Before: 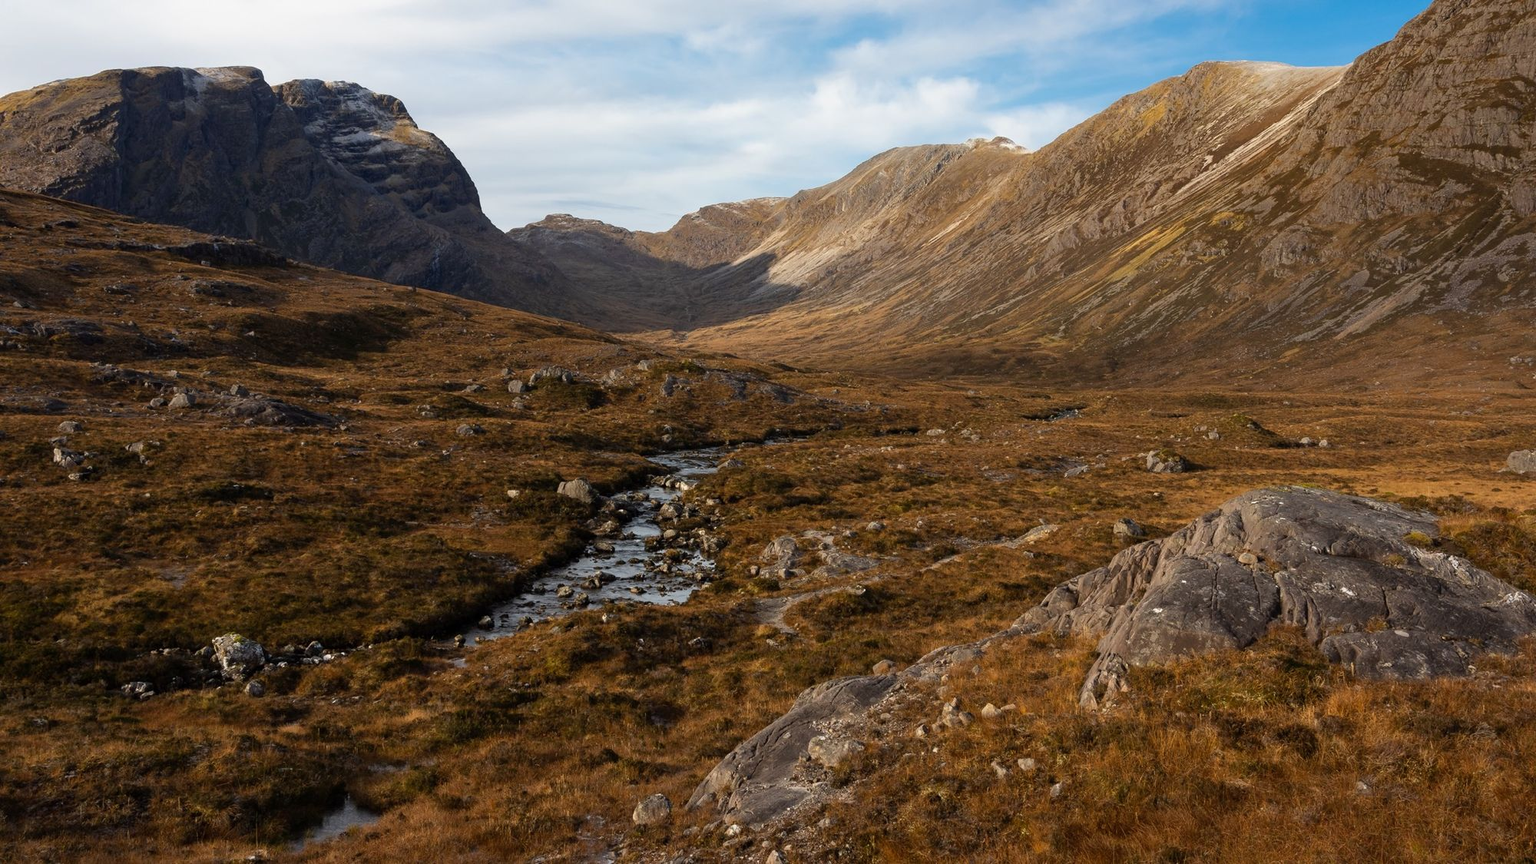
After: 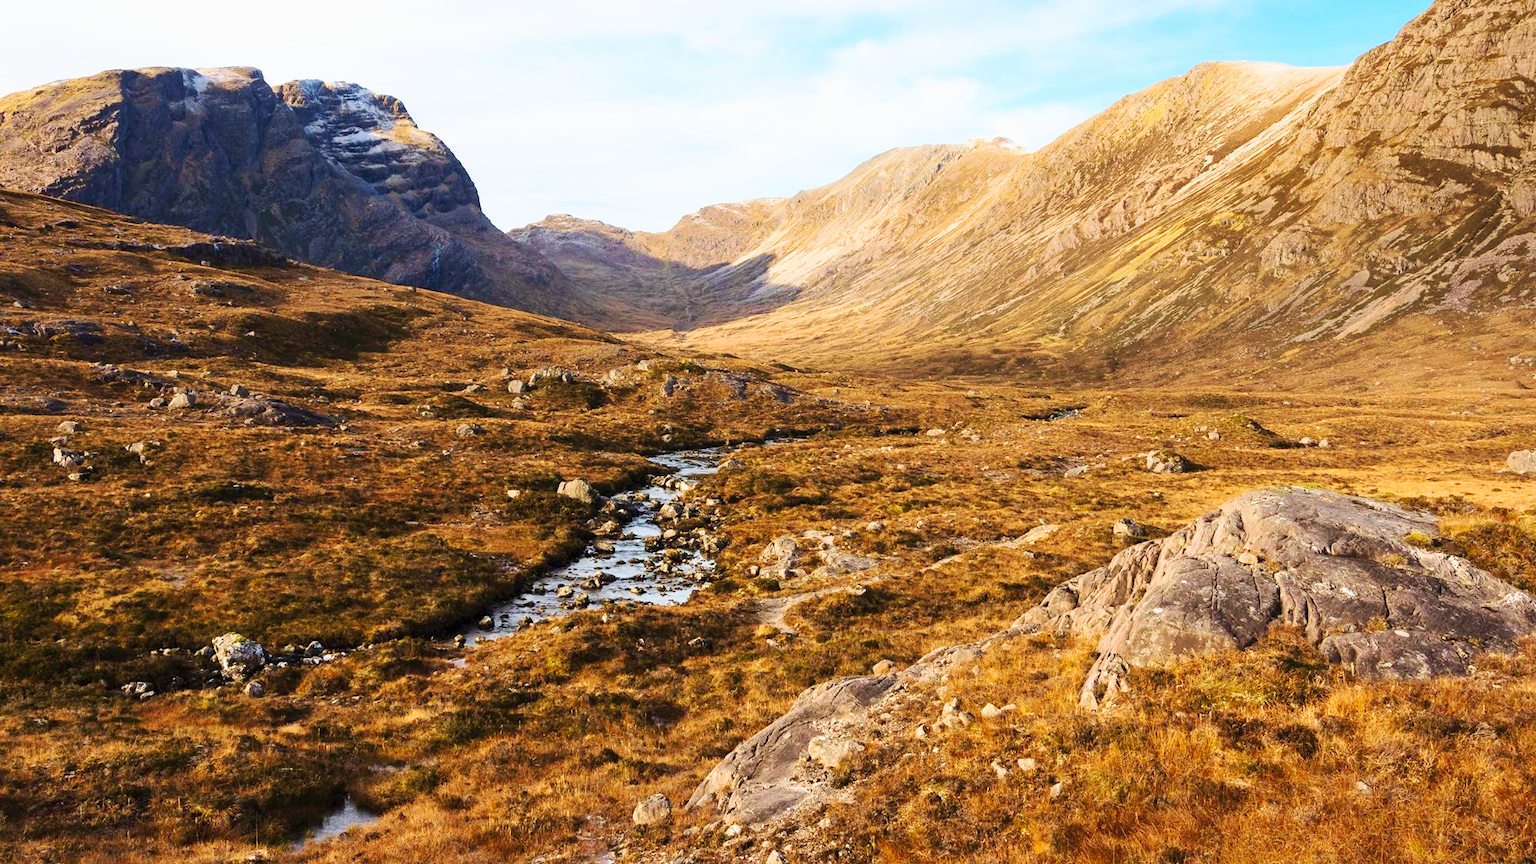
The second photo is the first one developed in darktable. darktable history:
velvia: strength 49.96%
contrast brightness saturation: contrast 0.199, brightness 0.155, saturation 0.149
base curve: curves: ch0 [(0, 0) (0.025, 0.046) (0.112, 0.277) (0.467, 0.74) (0.814, 0.929) (1, 0.942)], preserve colors none
